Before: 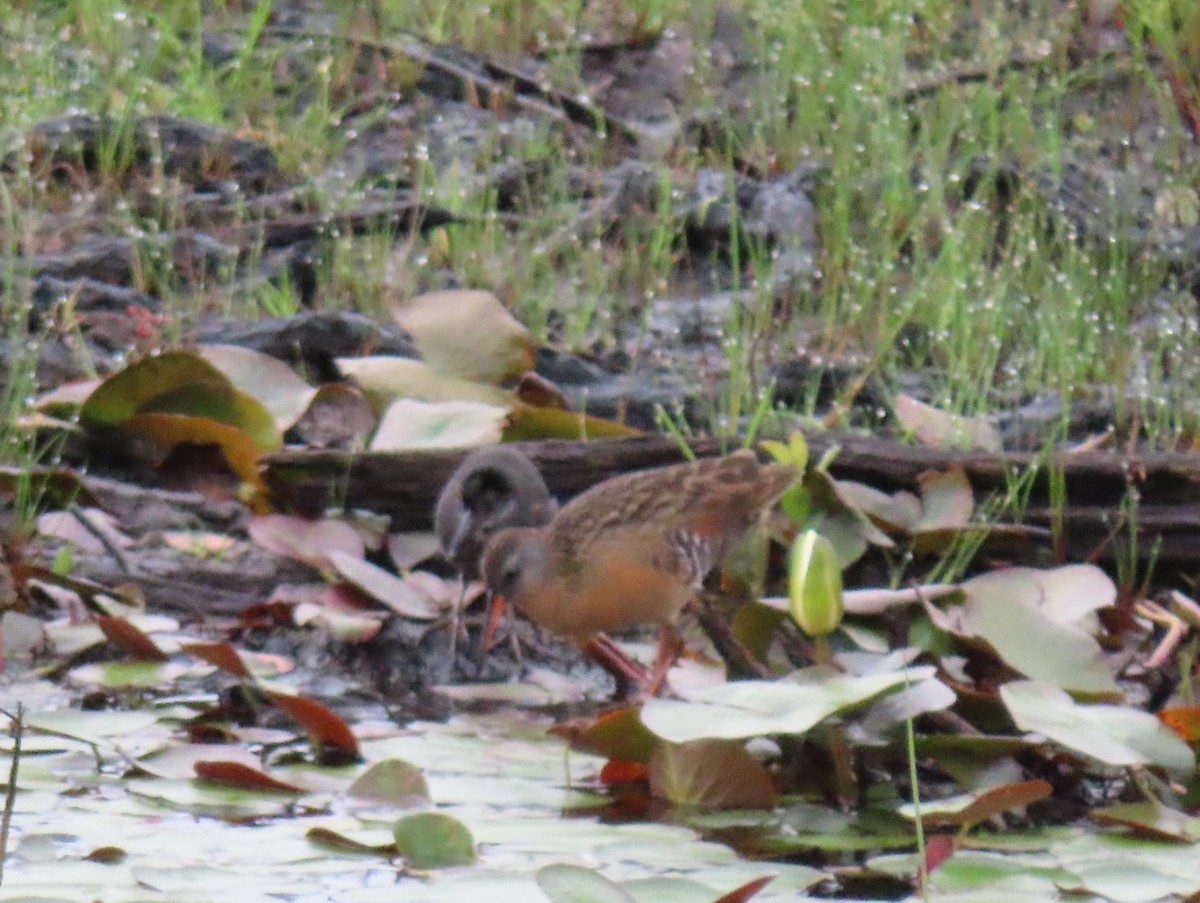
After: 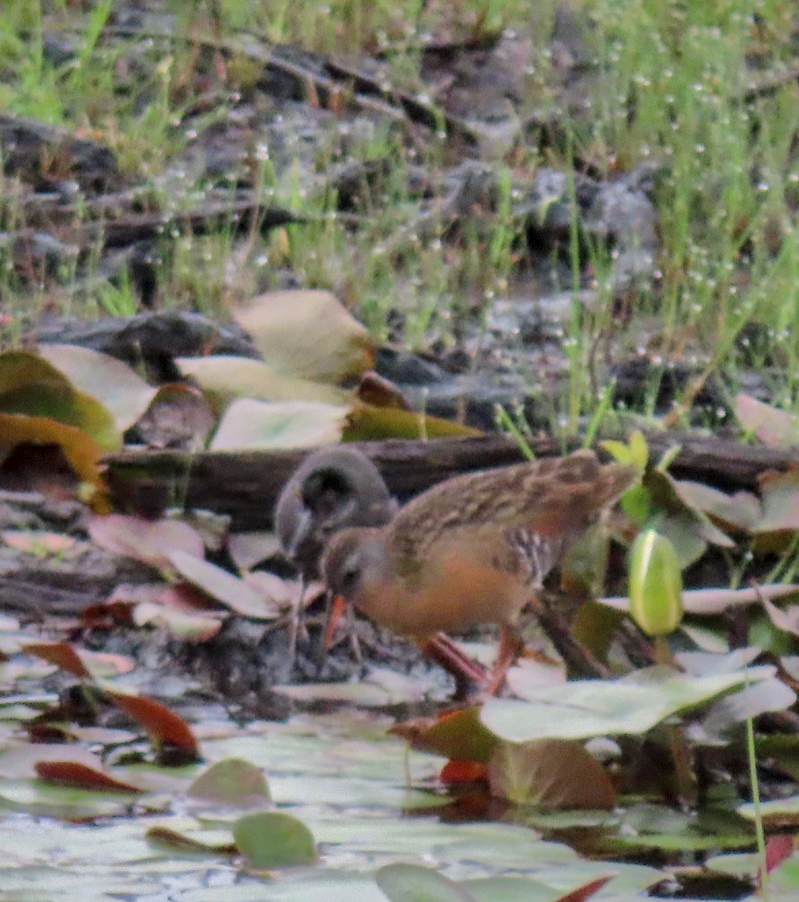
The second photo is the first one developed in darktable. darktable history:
crop and rotate: left 13.409%, right 19.924%
local contrast: on, module defaults
shadows and highlights: shadows -19.91, highlights -73.15
